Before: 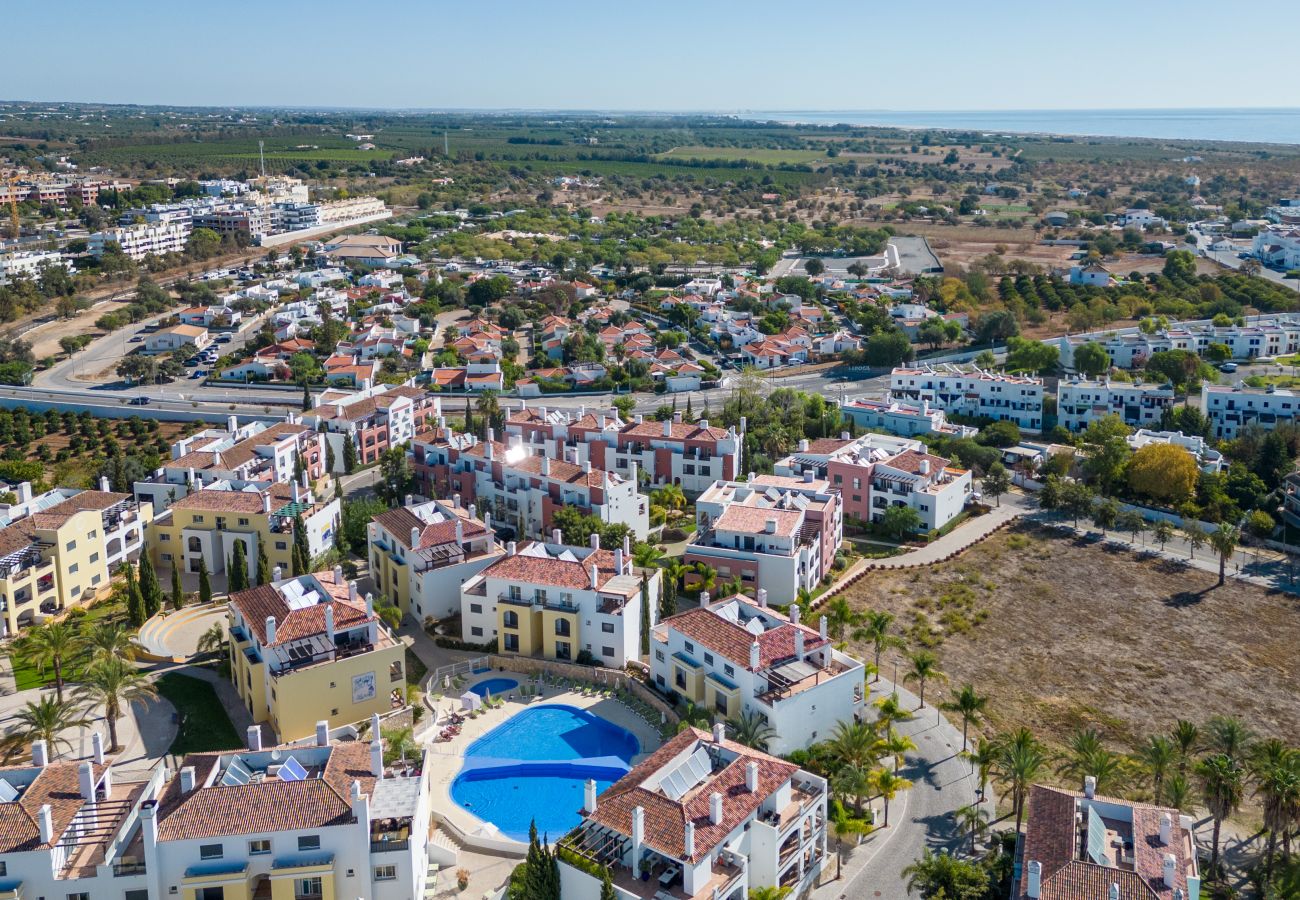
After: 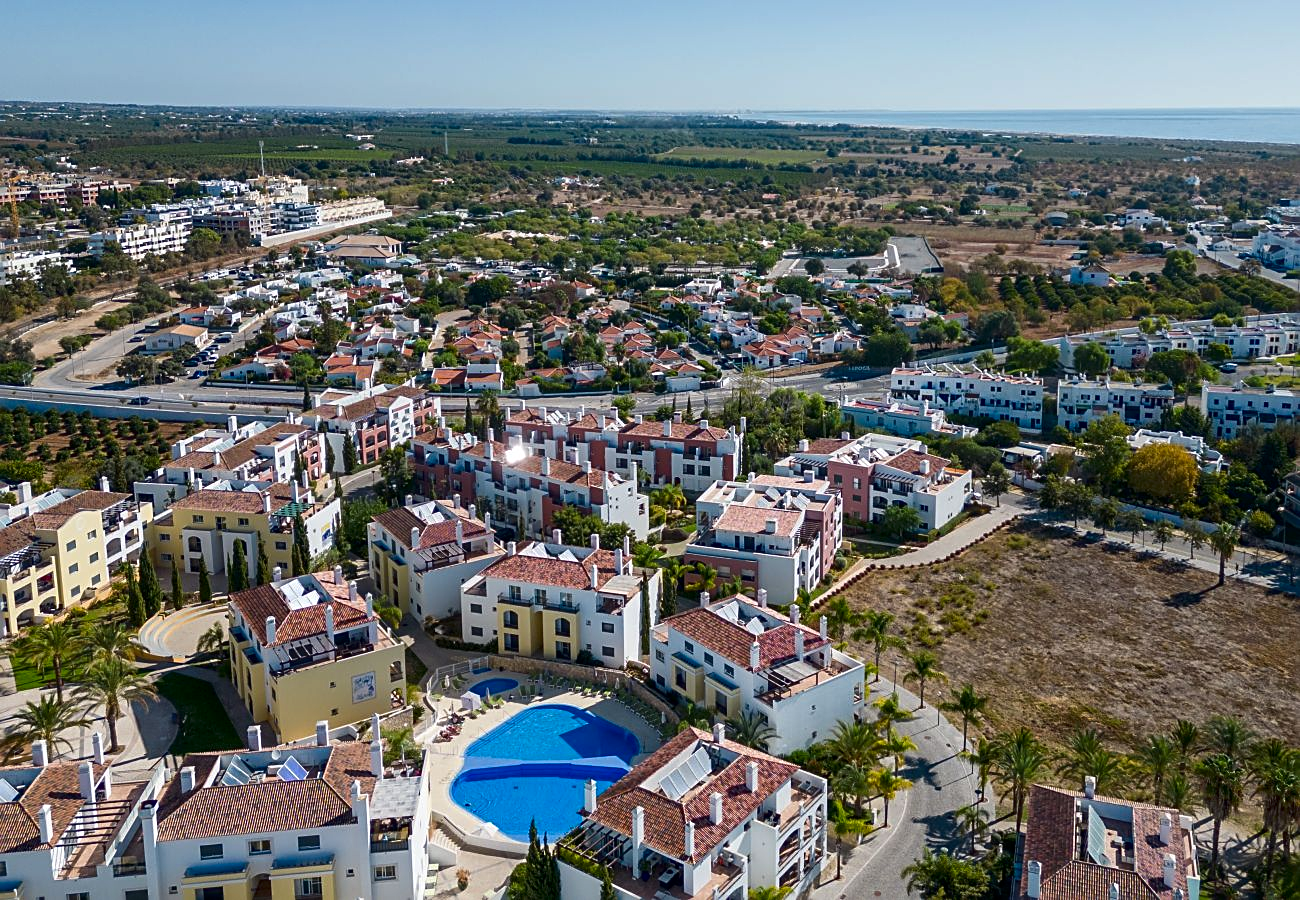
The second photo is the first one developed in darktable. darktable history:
contrast brightness saturation: contrast 0.07, brightness -0.13, saturation 0.06
sharpen: on, module defaults
